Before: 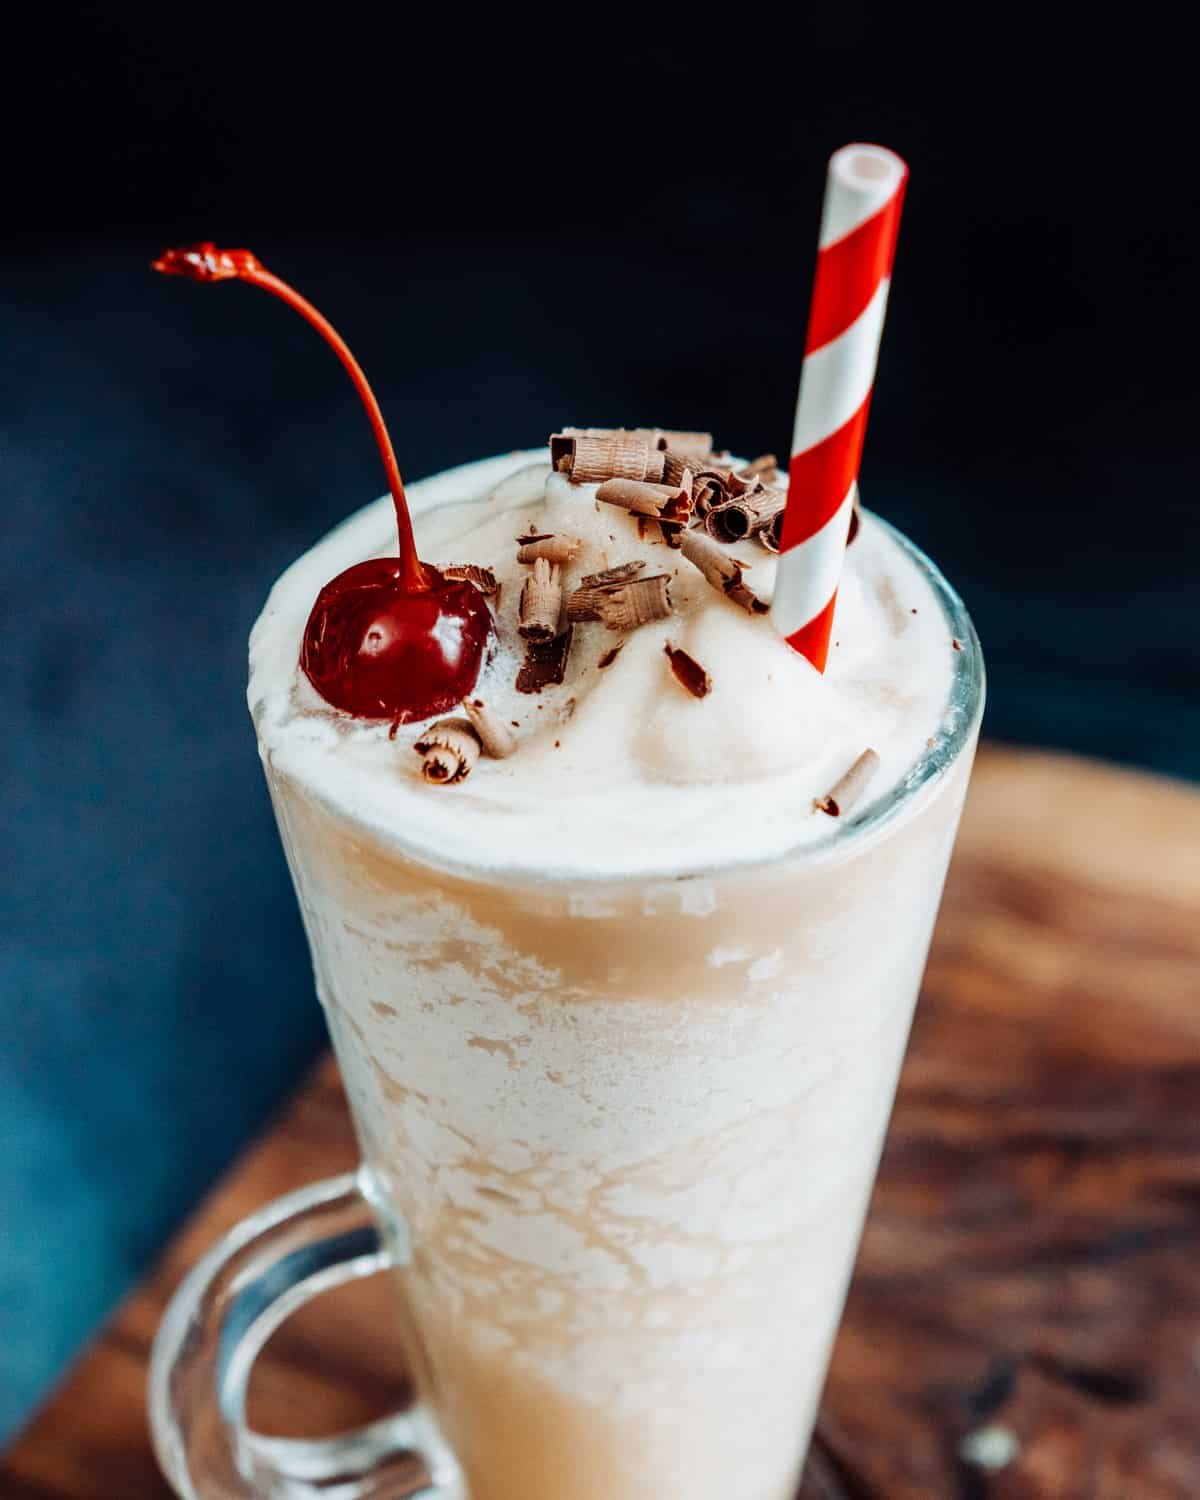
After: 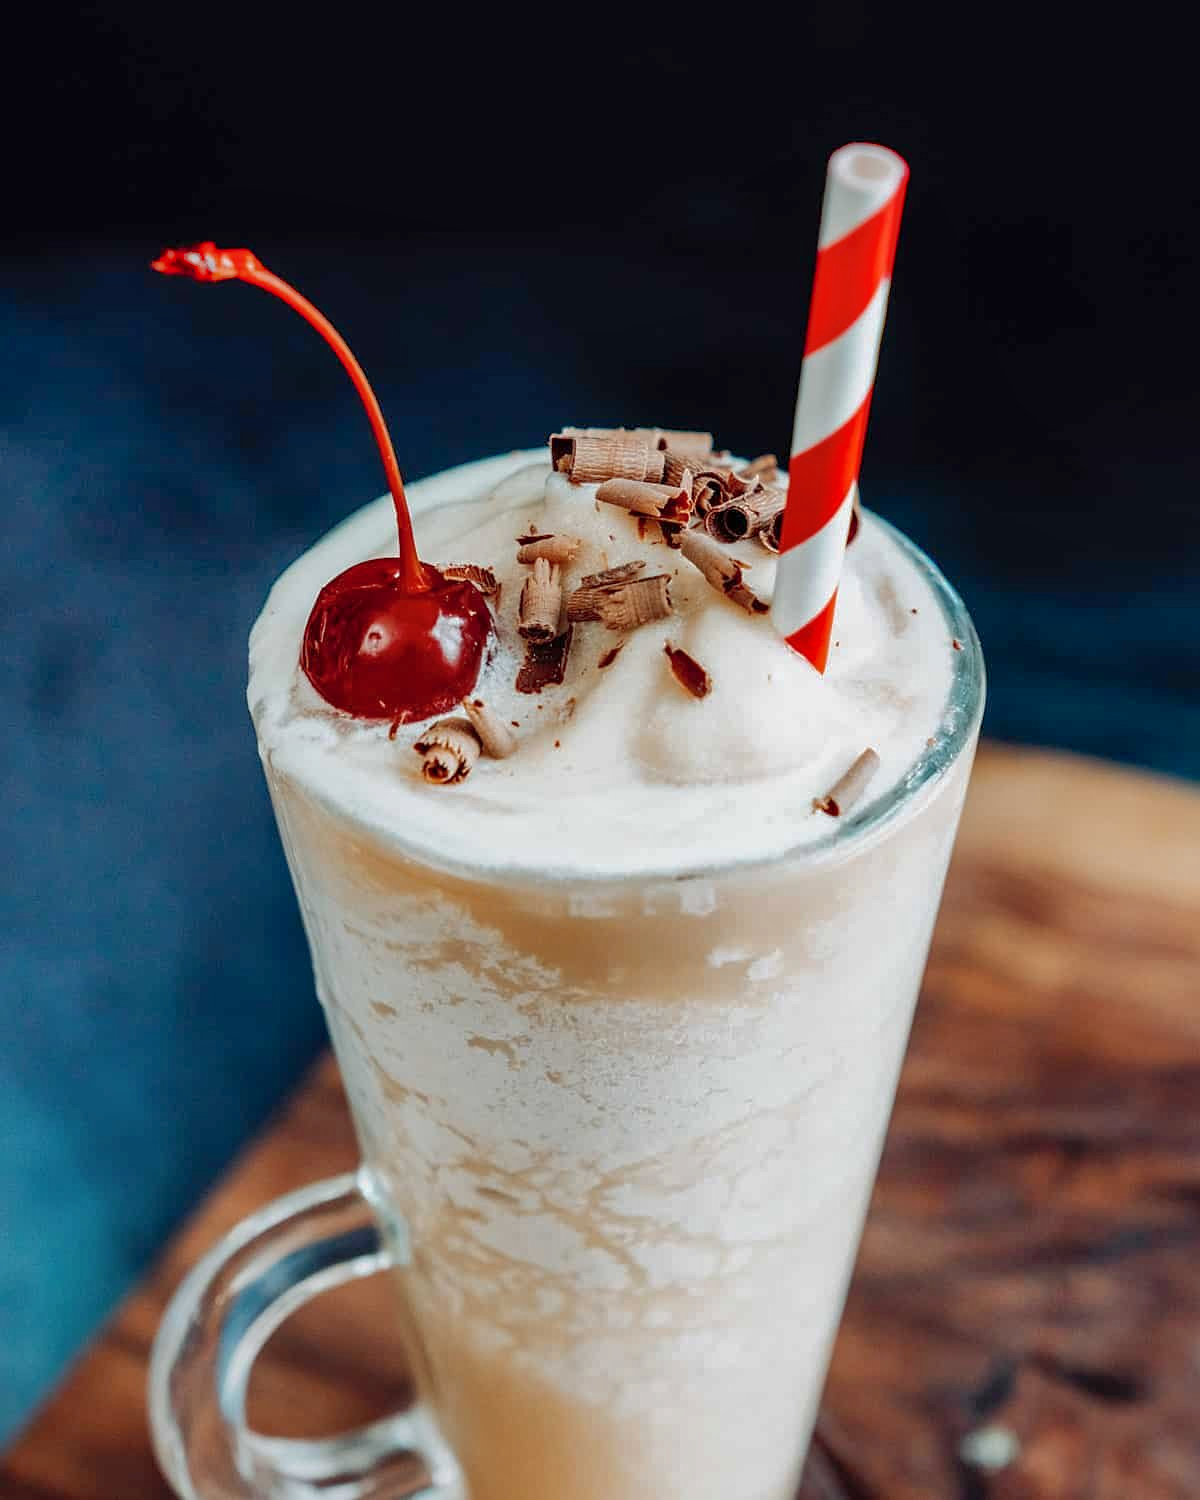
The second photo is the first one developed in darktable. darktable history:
shadows and highlights: on, module defaults
sharpen: radius 1.3, amount 0.306, threshold 0.138
